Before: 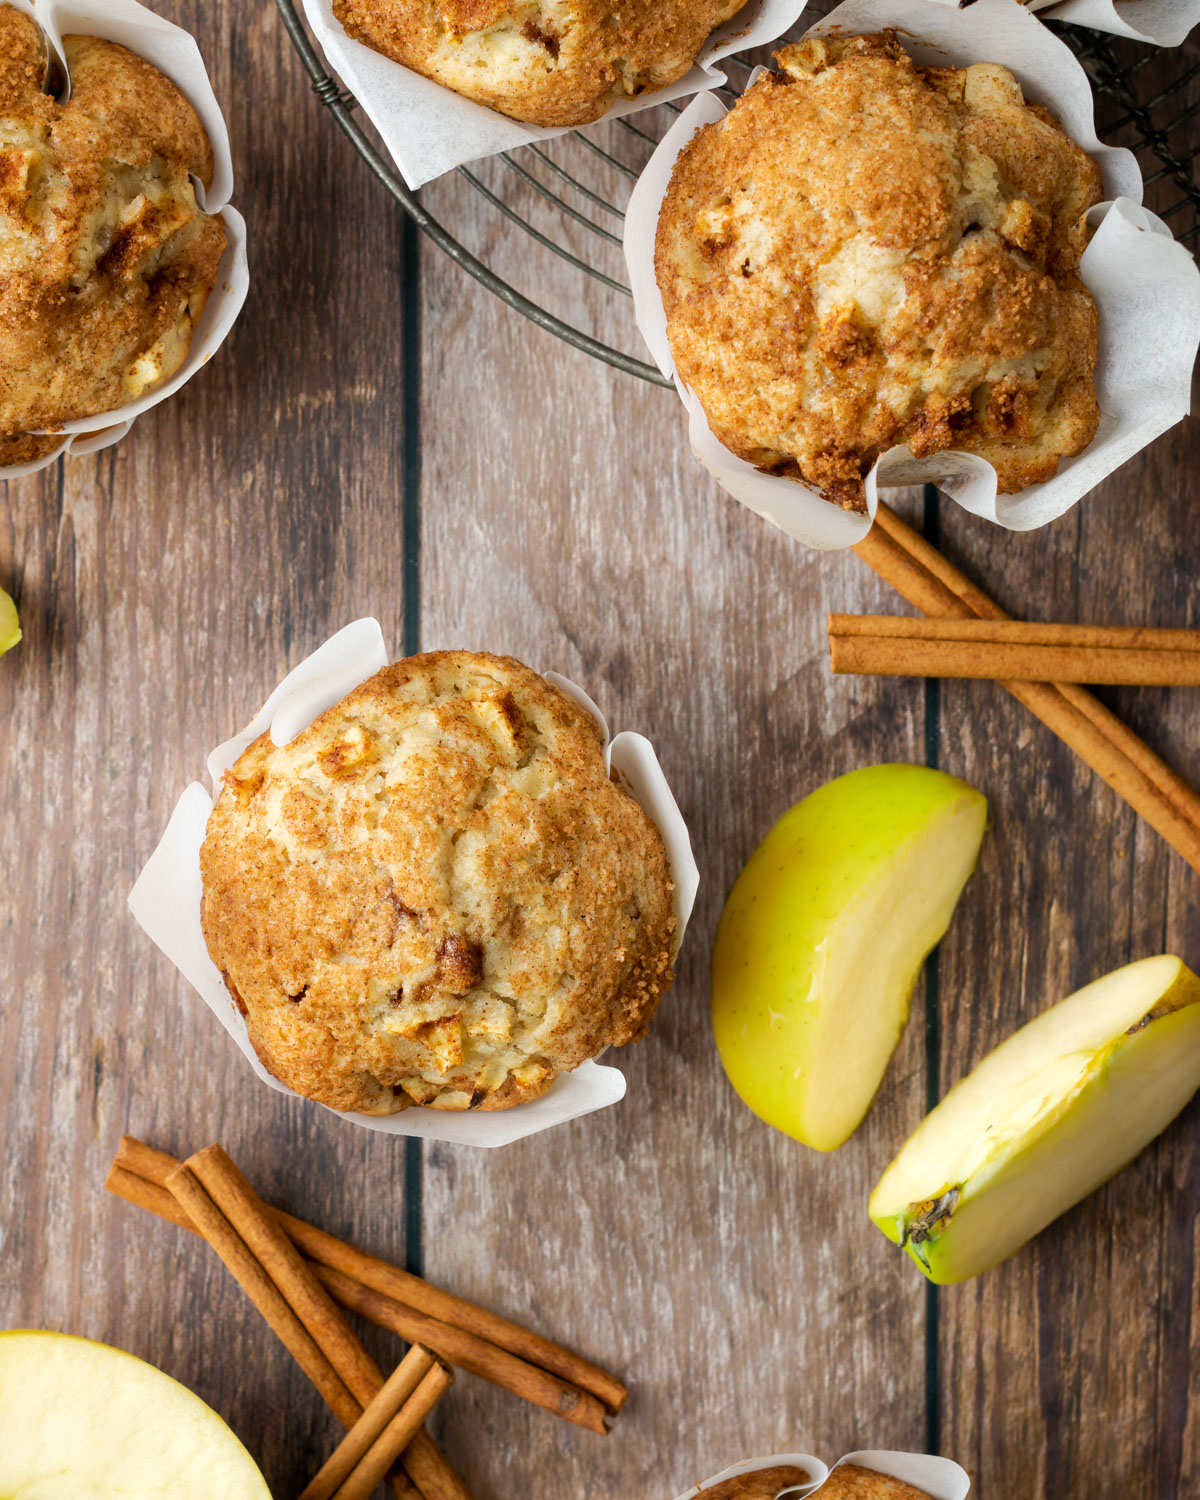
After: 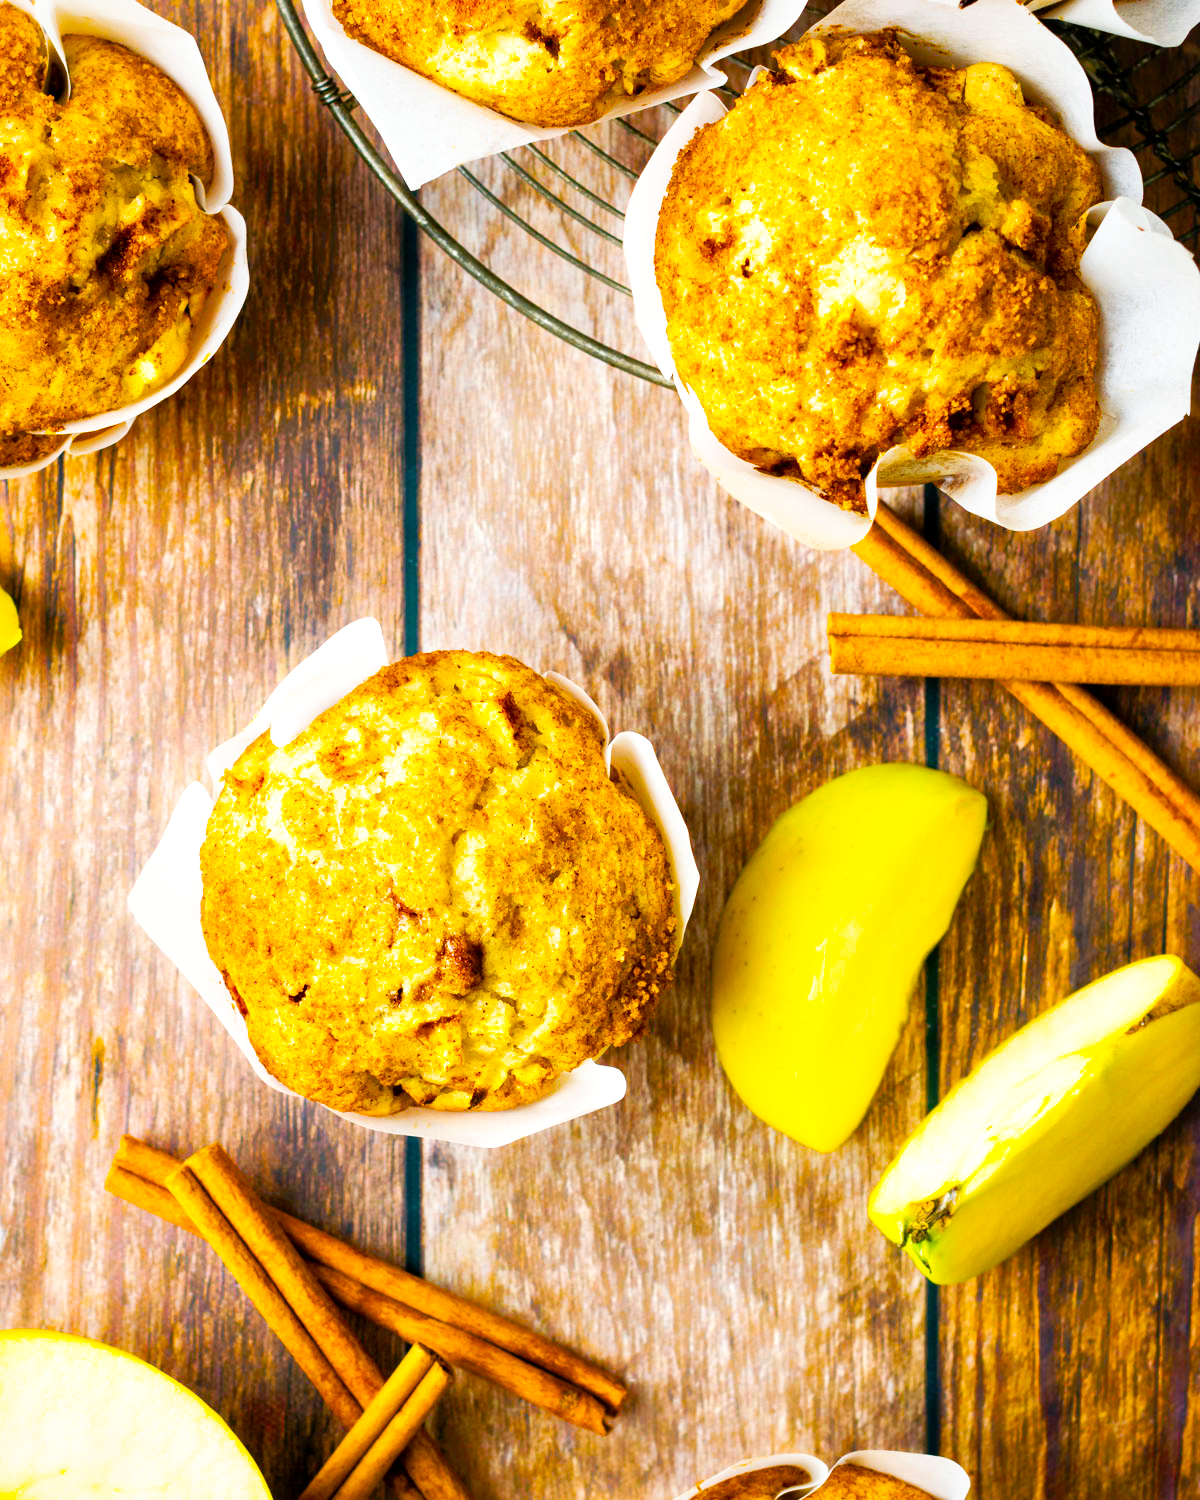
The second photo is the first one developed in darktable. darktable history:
local contrast: mode bilateral grid, contrast 21, coarseness 49, detail 129%, midtone range 0.2
tone curve: curves: ch0 [(0, 0) (0.093, 0.104) (0.226, 0.291) (0.327, 0.431) (0.471, 0.648) (0.759, 0.926) (1, 1)], preserve colors none
color balance rgb: shadows lift › chroma 2.06%, shadows lift › hue 215.24°, linear chroma grading › global chroma 42.052%, perceptual saturation grading › global saturation 20%, perceptual saturation grading › highlights 3.09%, perceptual saturation grading › shadows 49.683%, global vibrance 20%
